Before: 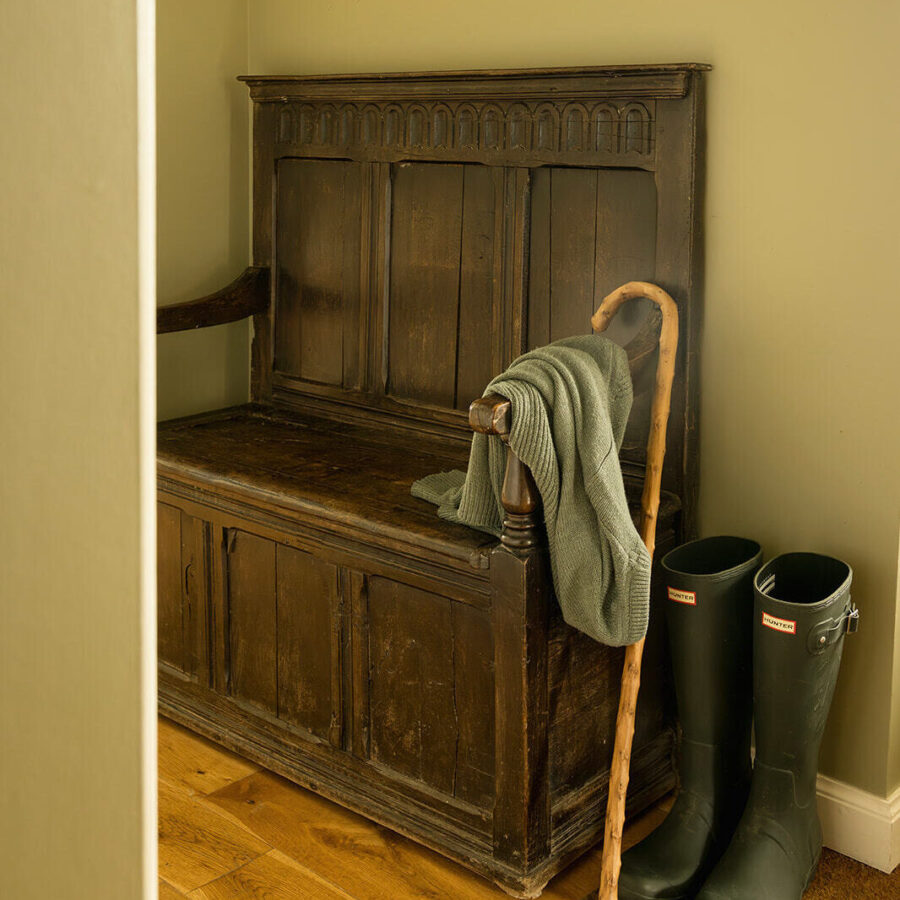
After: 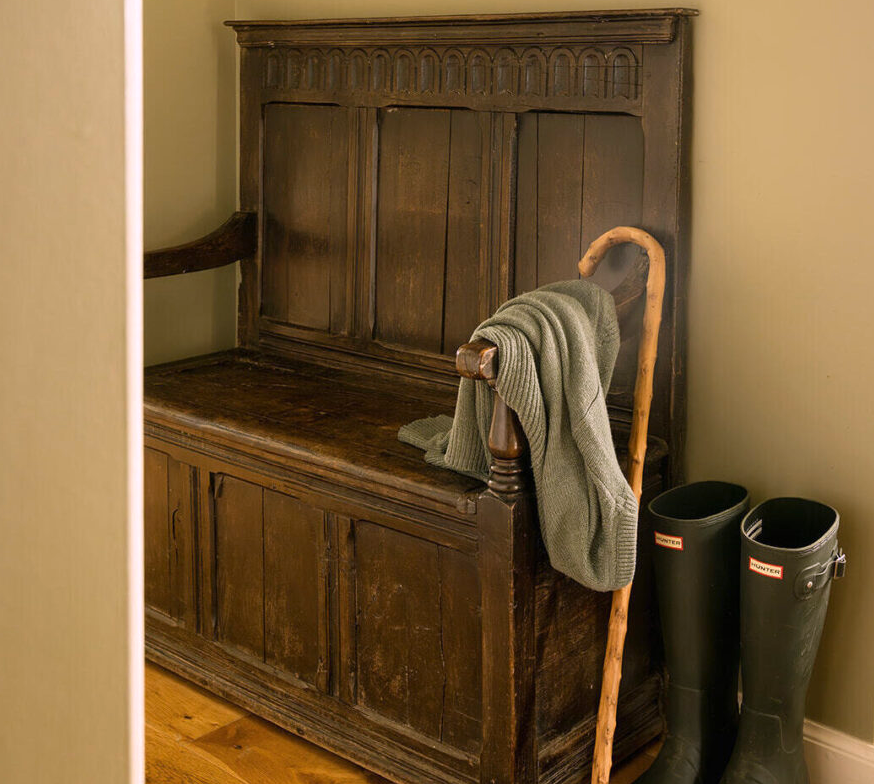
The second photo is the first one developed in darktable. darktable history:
crop: left 1.507%, top 6.147%, right 1.379%, bottom 6.637%
white balance: red 1.066, blue 1.119
